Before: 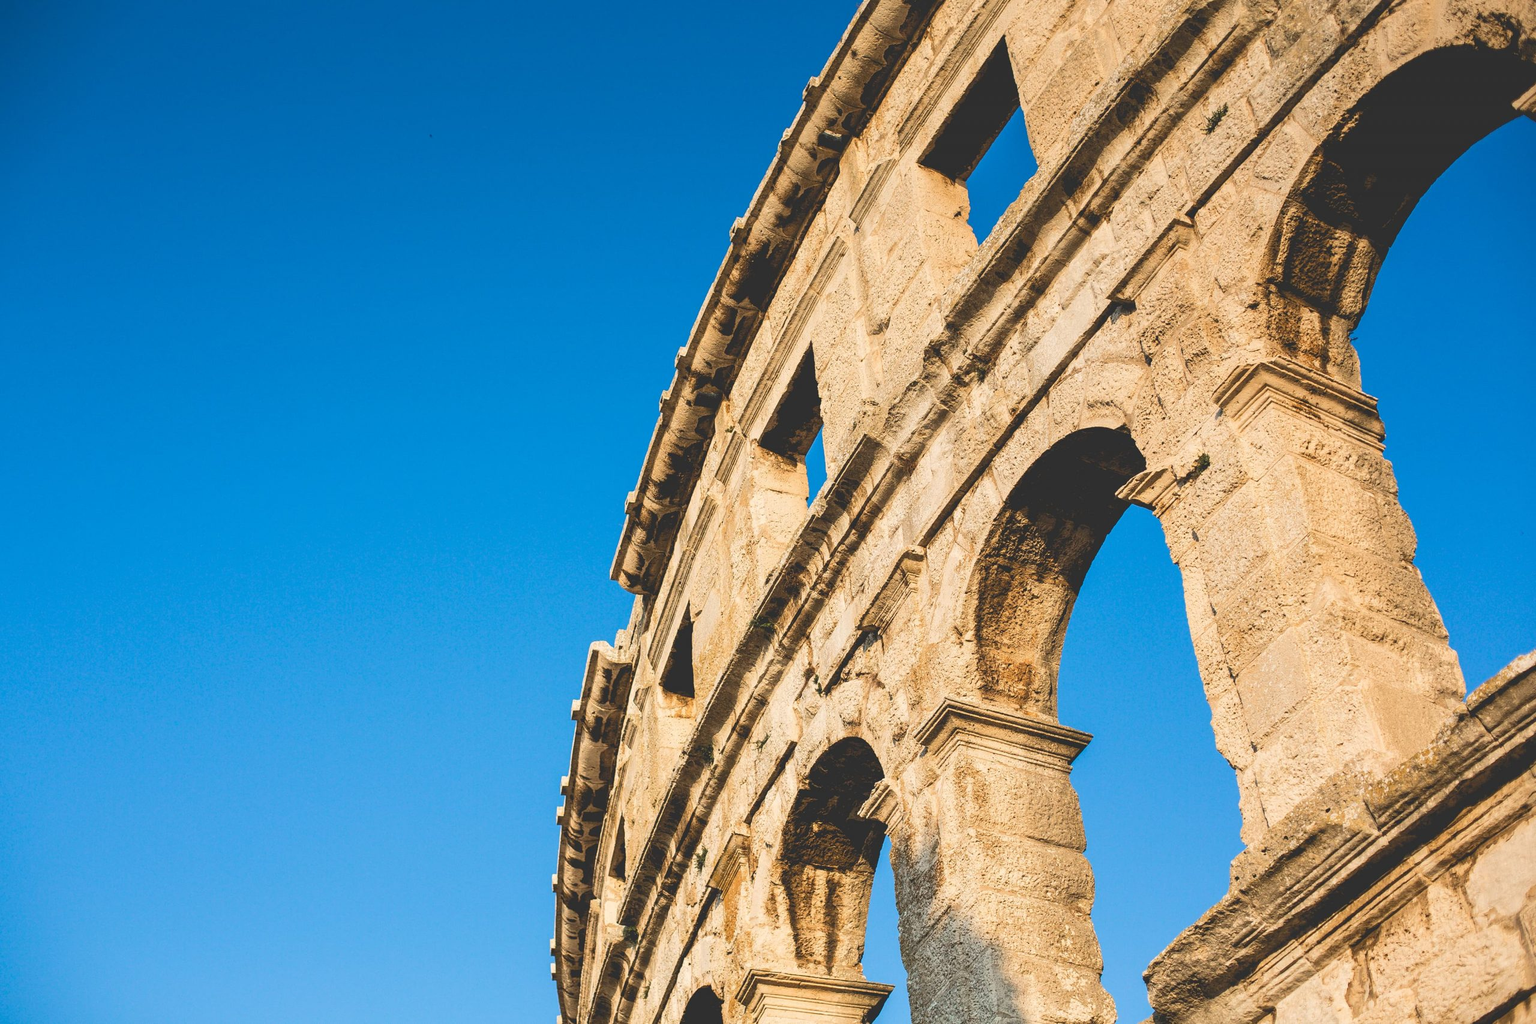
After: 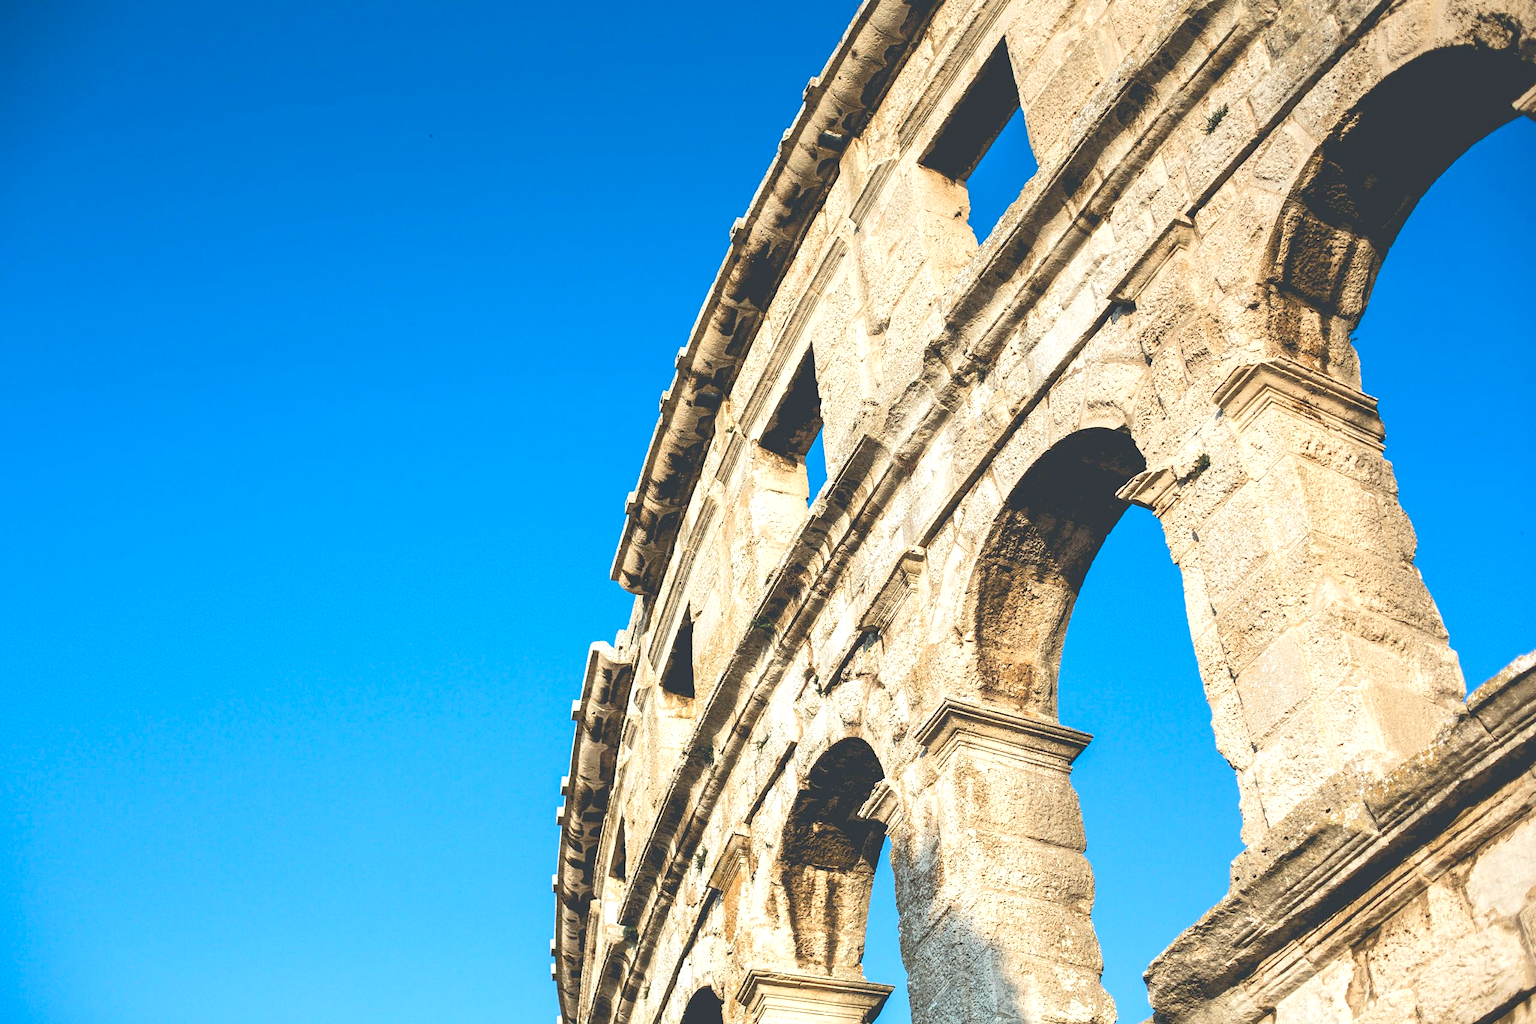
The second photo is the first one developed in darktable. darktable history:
contrast brightness saturation: contrast -0.066, brightness -0.045, saturation -0.114
exposure: exposure 0.634 EV, compensate exposure bias true, compensate highlight preservation false
color calibration: illuminant F (fluorescent), F source F9 (Cool White Deluxe 4150 K) – high CRI, x 0.374, y 0.373, temperature 4161.32 K
